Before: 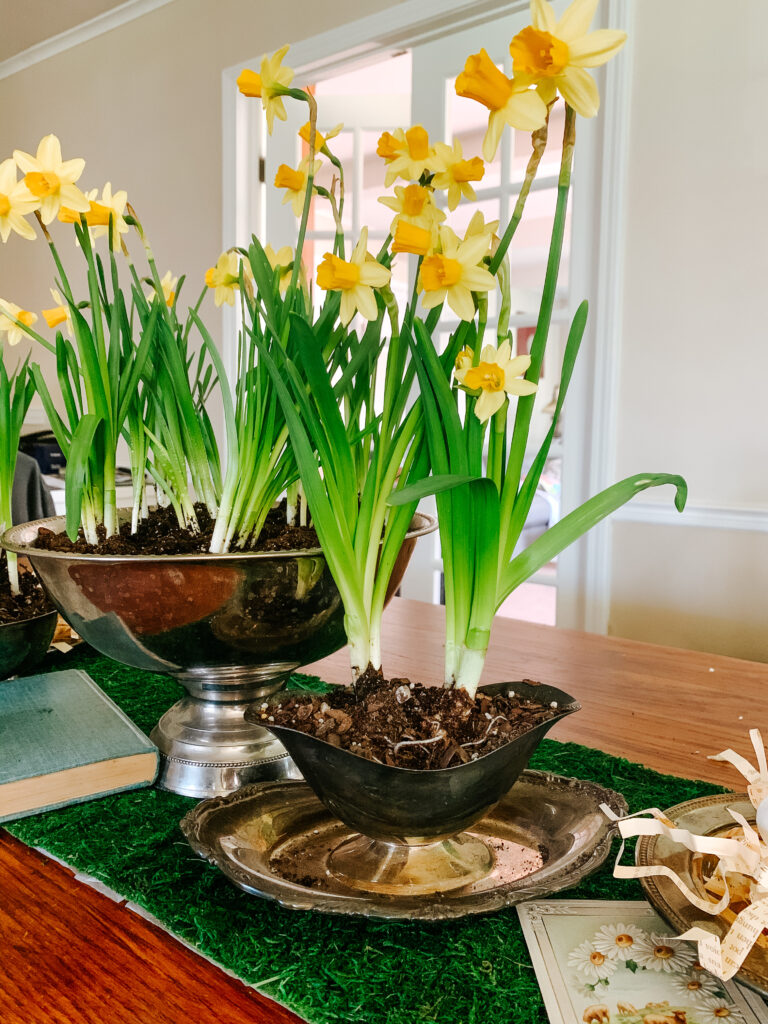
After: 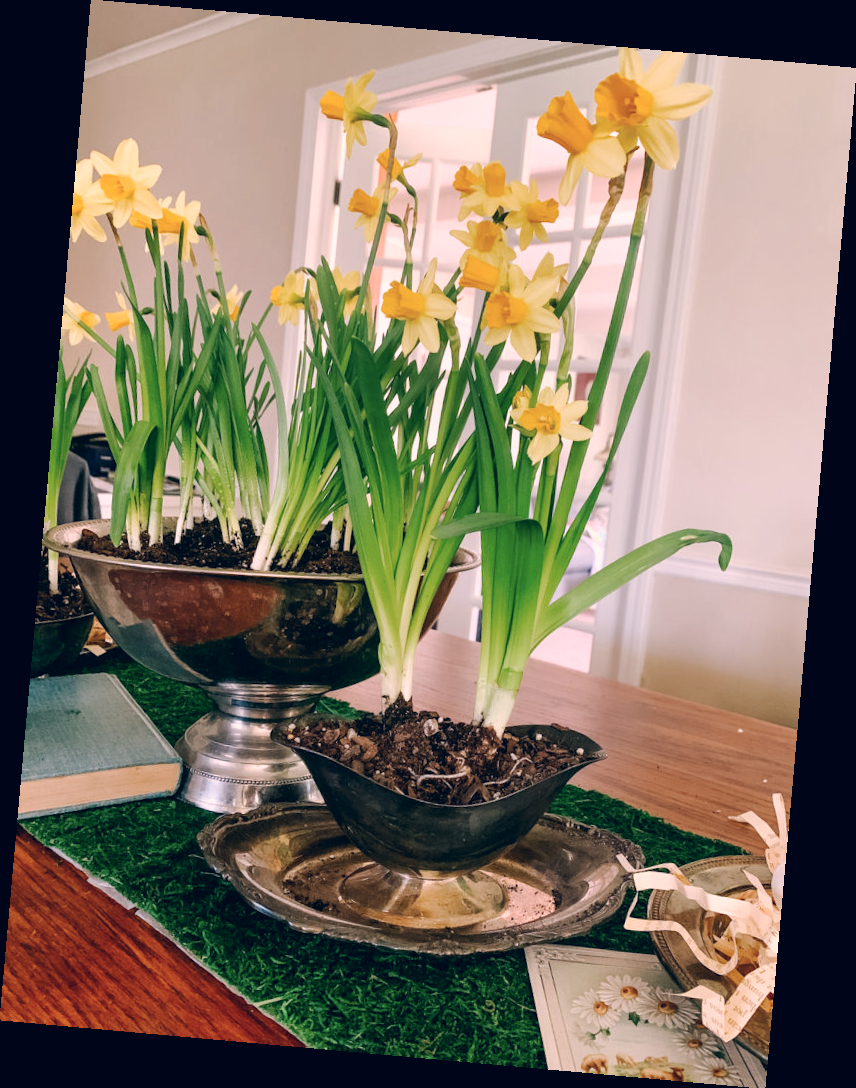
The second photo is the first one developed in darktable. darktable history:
rotate and perspective: rotation 5.12°, automatic cropping off
color correction: highlights a* 14.46, highlights b* 5.85, shadows a* -5.53, shadows b* -15.24, saturation 0.85
